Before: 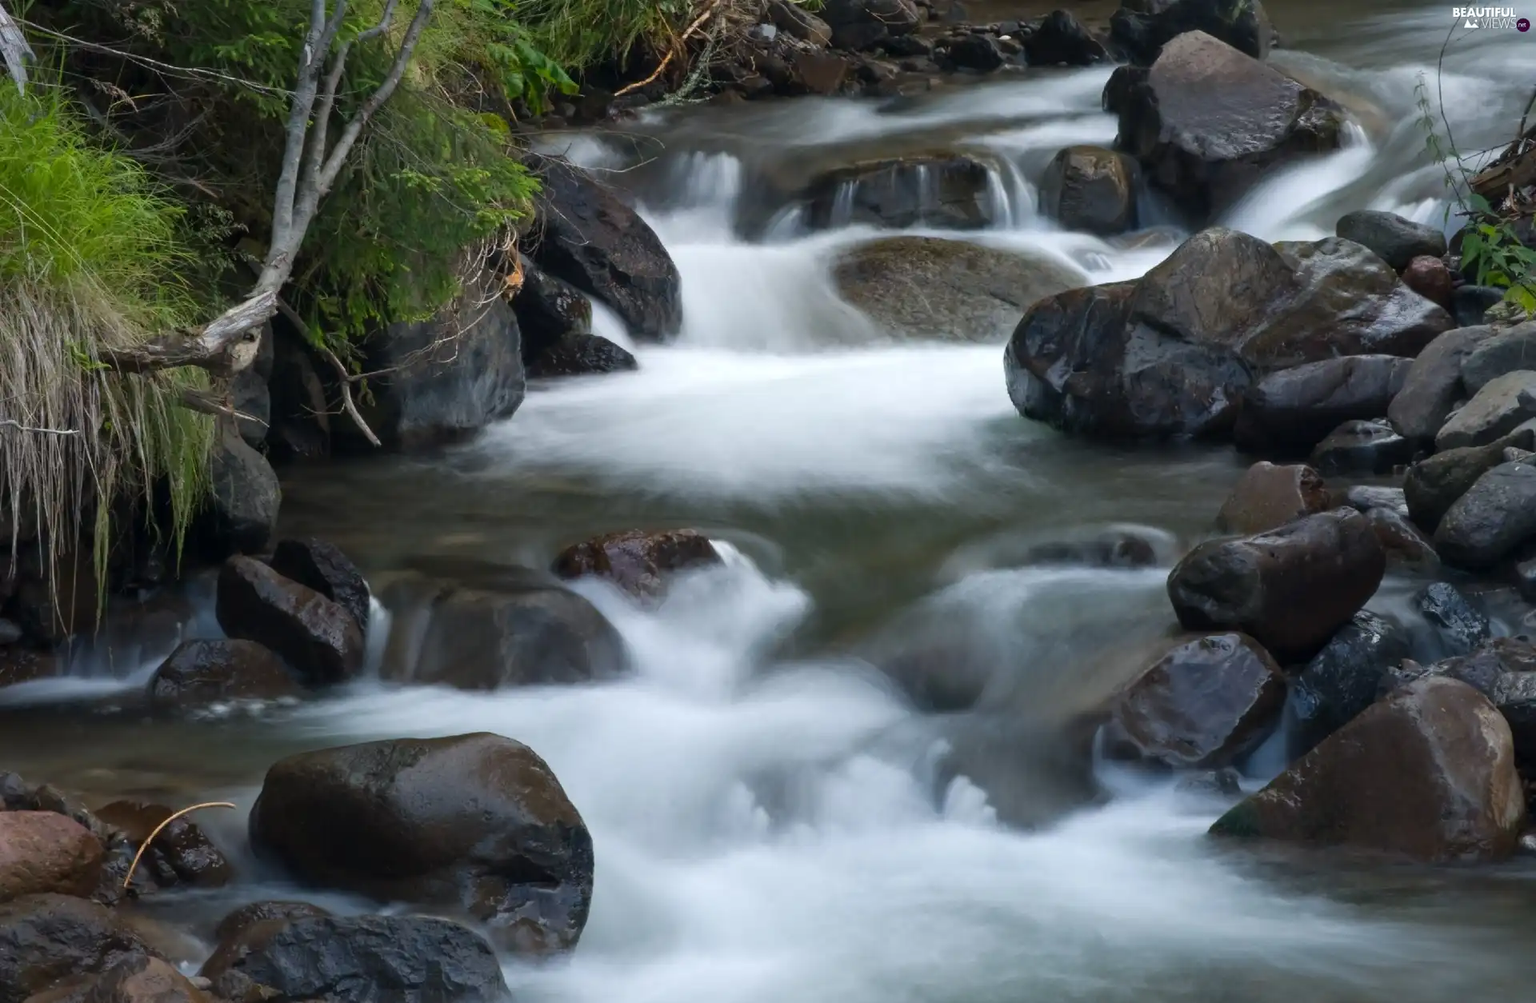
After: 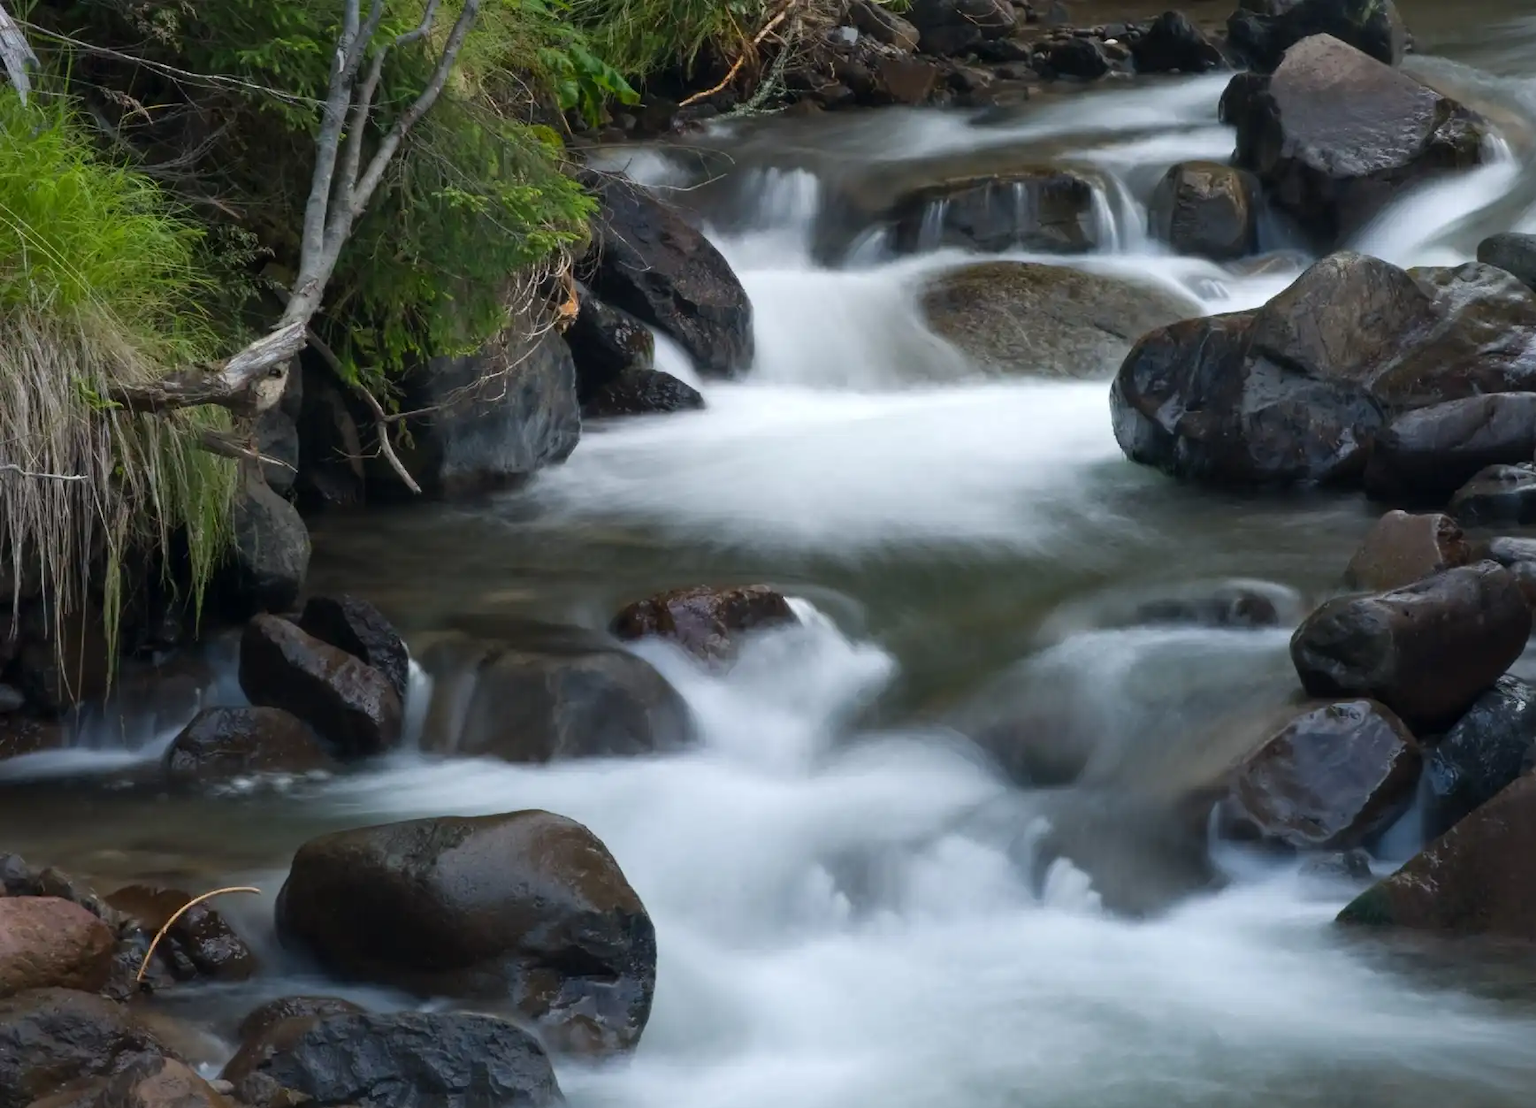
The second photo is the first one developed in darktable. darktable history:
crop: right 9.522%, bottom 0.026%
